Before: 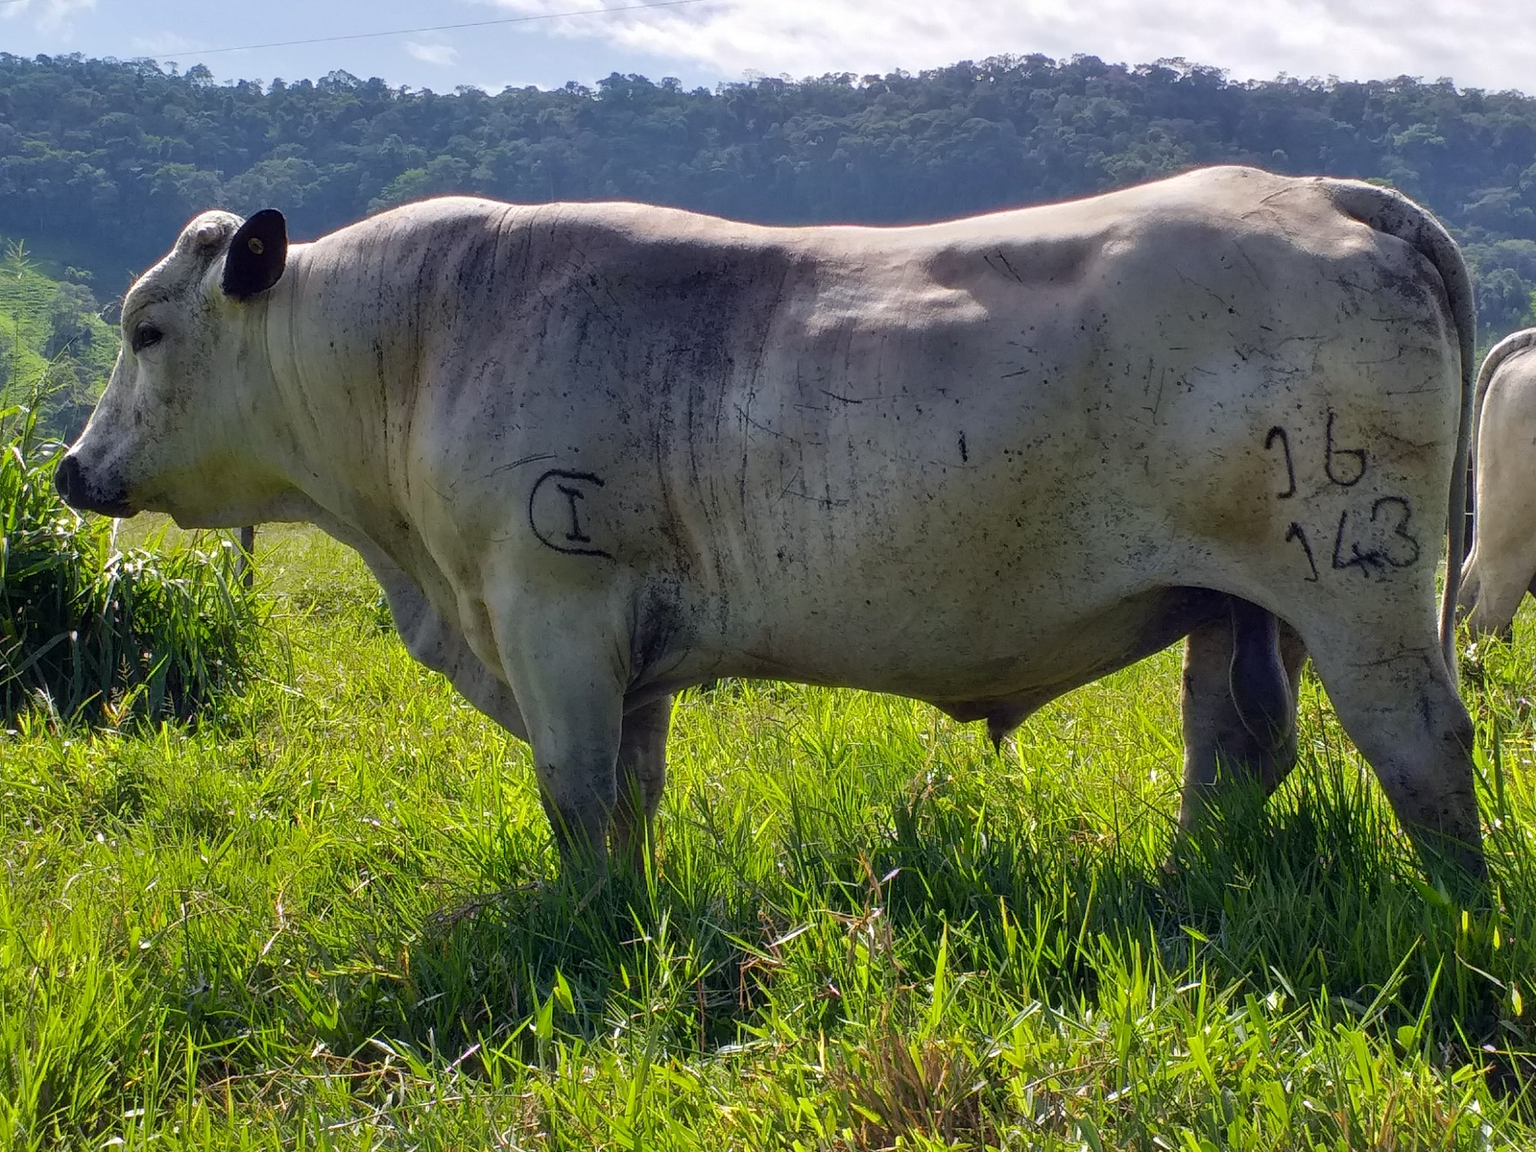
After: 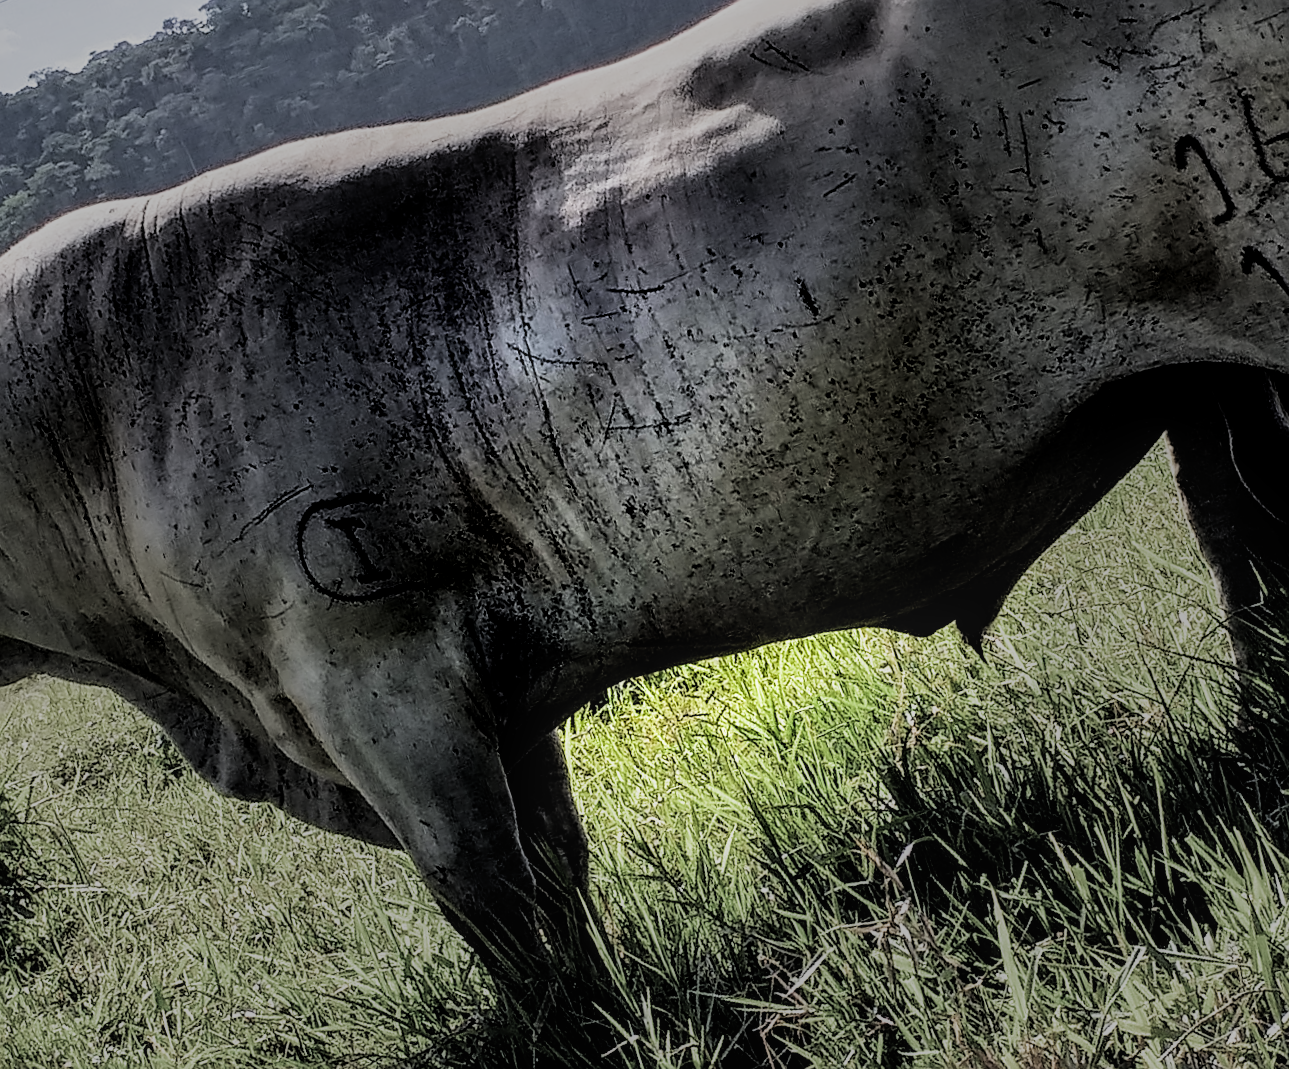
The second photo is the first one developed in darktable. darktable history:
local contrast: on, module defaults
filmic rgb: black relative exposure -4.06 EV, white relative exposure 2.99 EV, hardness 3, contrast 1.484, color science v4 (2020)
crop and rotate: angle 19.47°, left 6.741%, right 3.835%, bottom 1.112%
sharpen: amount 0.5
tone curve: curves: ch0 [(0, 0) (0.004, 0.001) (0.133, 0.132) (0.325, 0.395) (0.455, 0.565) (0.832, 0.925) (1, 1)], color space Lab, independent channels, preserve colors none
haze removal: compatibility mode true, adaptive false
shadows and highlights: radius 264.78, soften with gaussian
vignetting: fall-off start 30.53%, fall-off radius 34.38%
